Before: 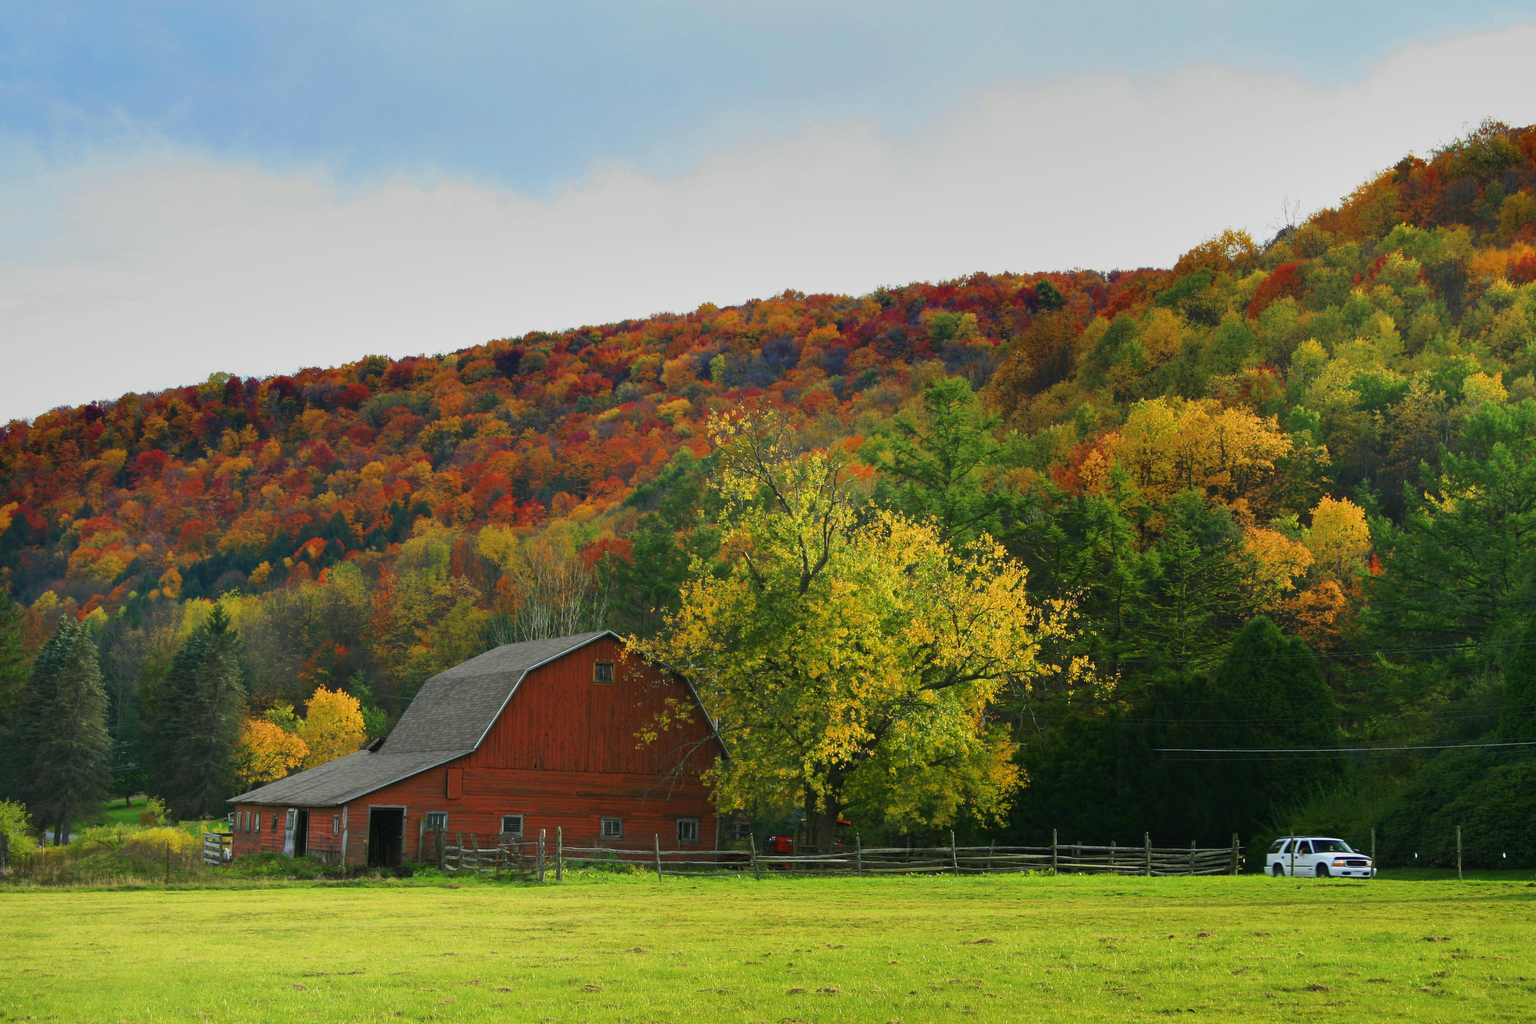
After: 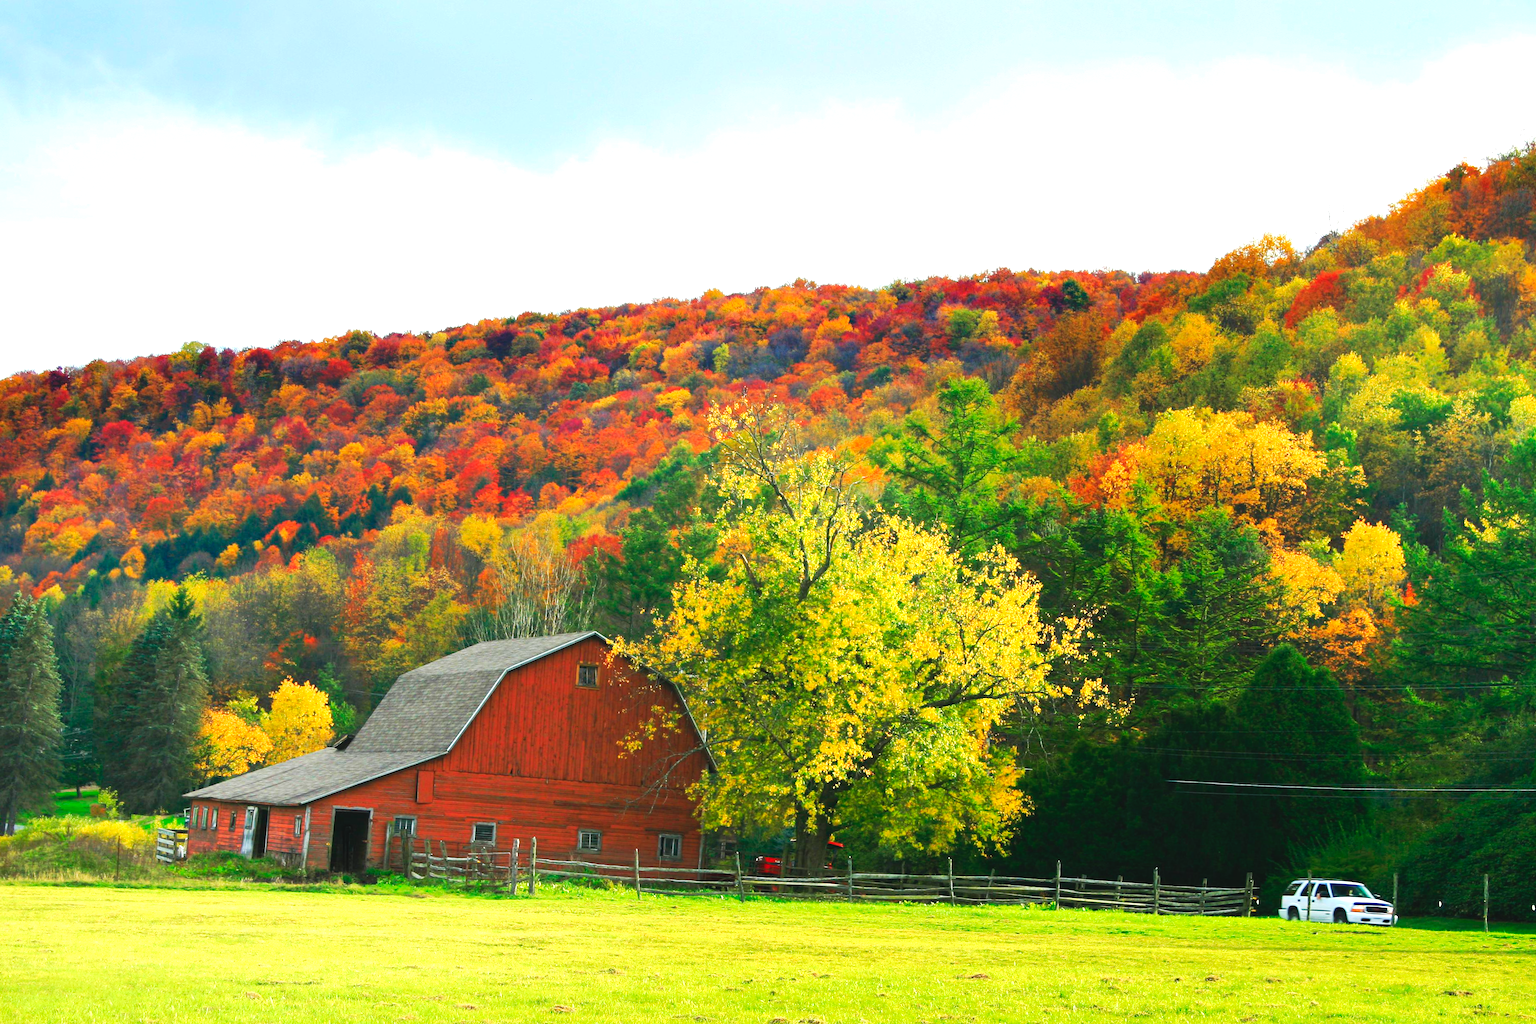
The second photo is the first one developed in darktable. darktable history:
exposure: exposure 1.147 EV, compensate highlight preservation false
crop and rotate: angle -2.3°
tone curve: curves: ch0 [(0, 0.045) (0.155, 0.169) (0.46, 0.466) (0.751, 0.788) (1, 0.961)]; ch1 [(0, 0) (0.43, 0.408) (0.472, 0.469) (0.505, 0.503) (0.553, 0.563) (0.592, 0.581) (0.631, 0.625) (1, 1)]; ch2 [(0, 0) (0.505, 0.495) (0.55, 0.557) (0.583, 0.573) (1, 1)], preserve colors none
